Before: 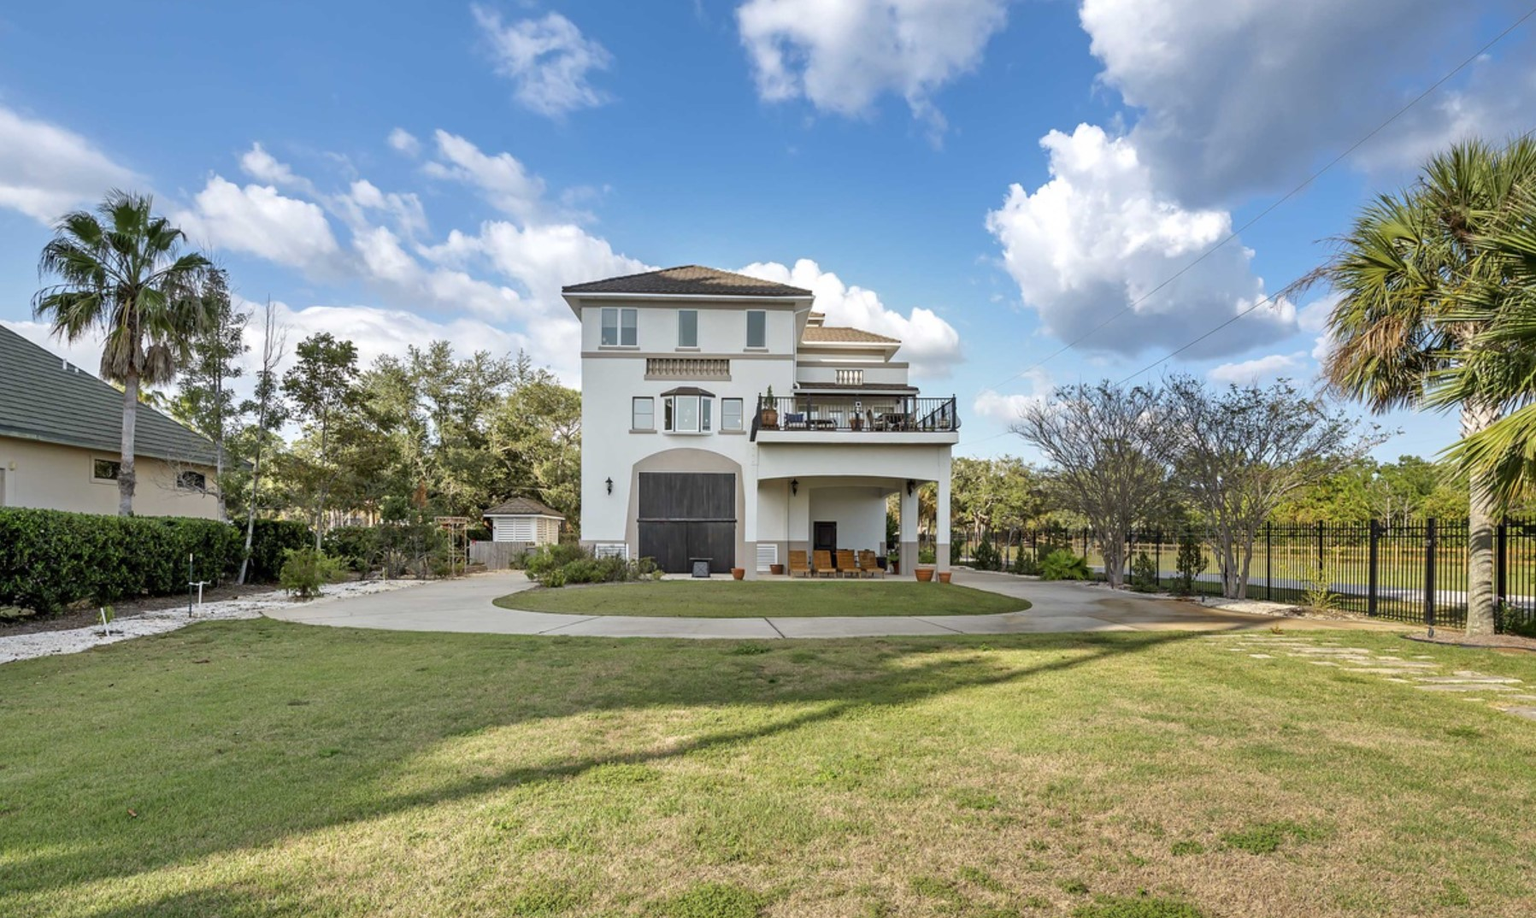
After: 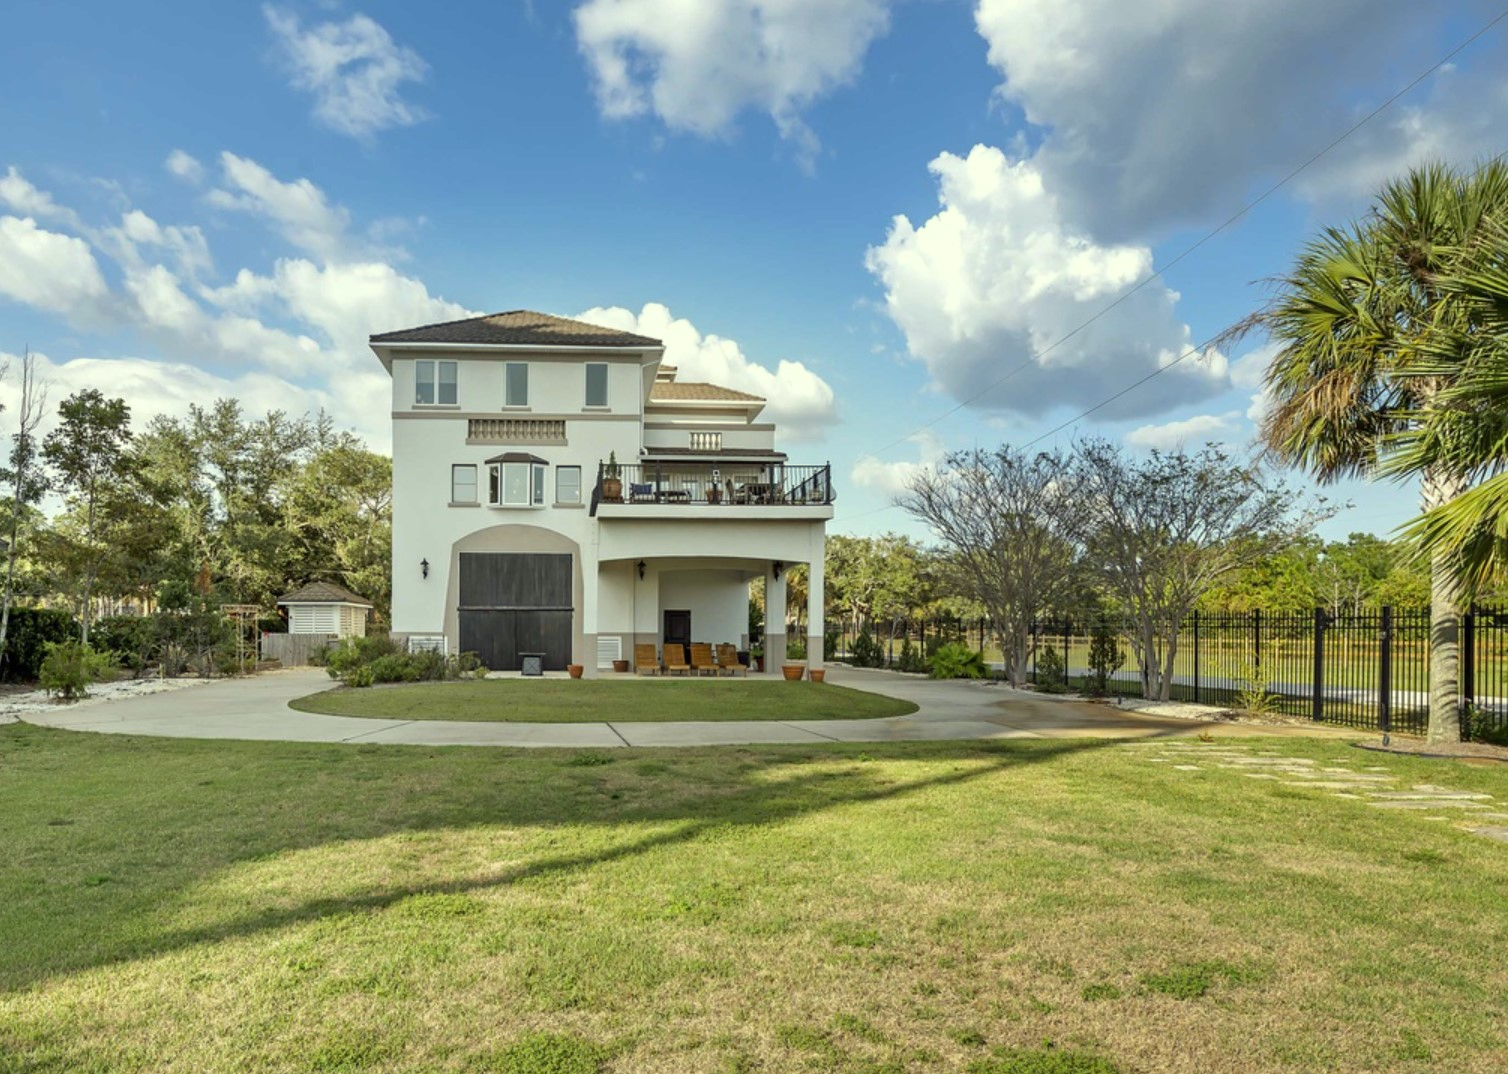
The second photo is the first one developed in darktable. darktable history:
crop: left 16.032%
color correction: highlights a* -5.87, highlights b* 10.83
